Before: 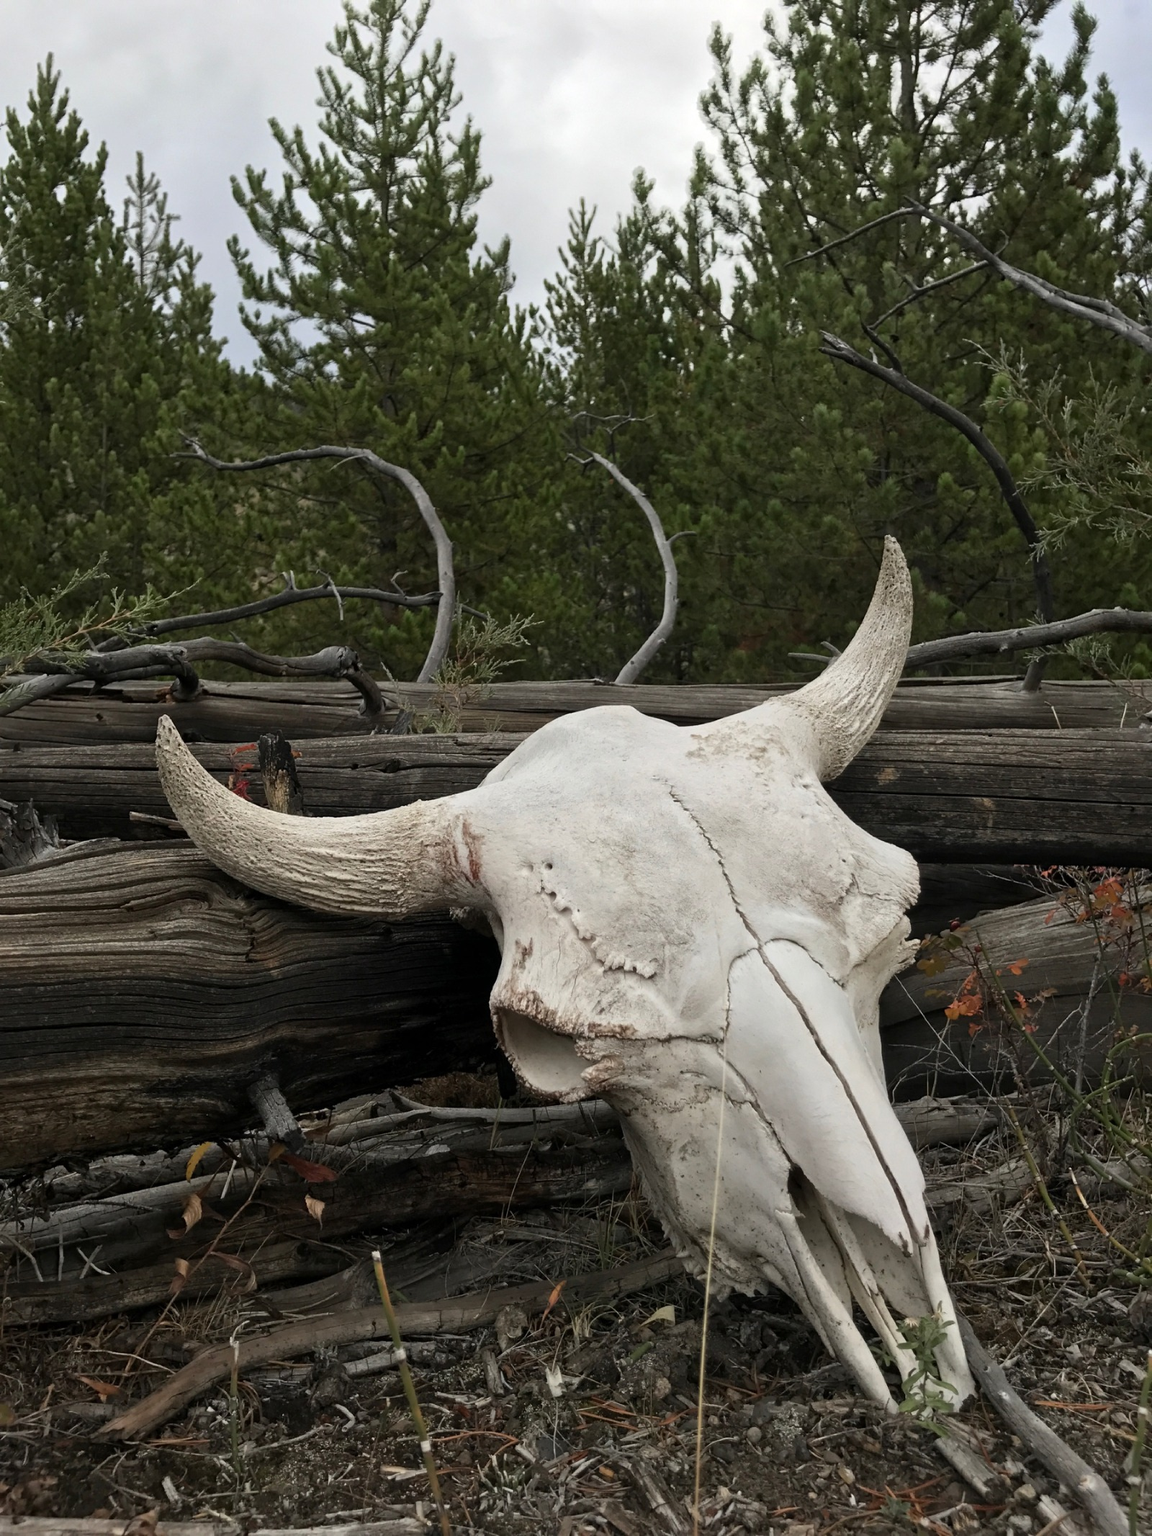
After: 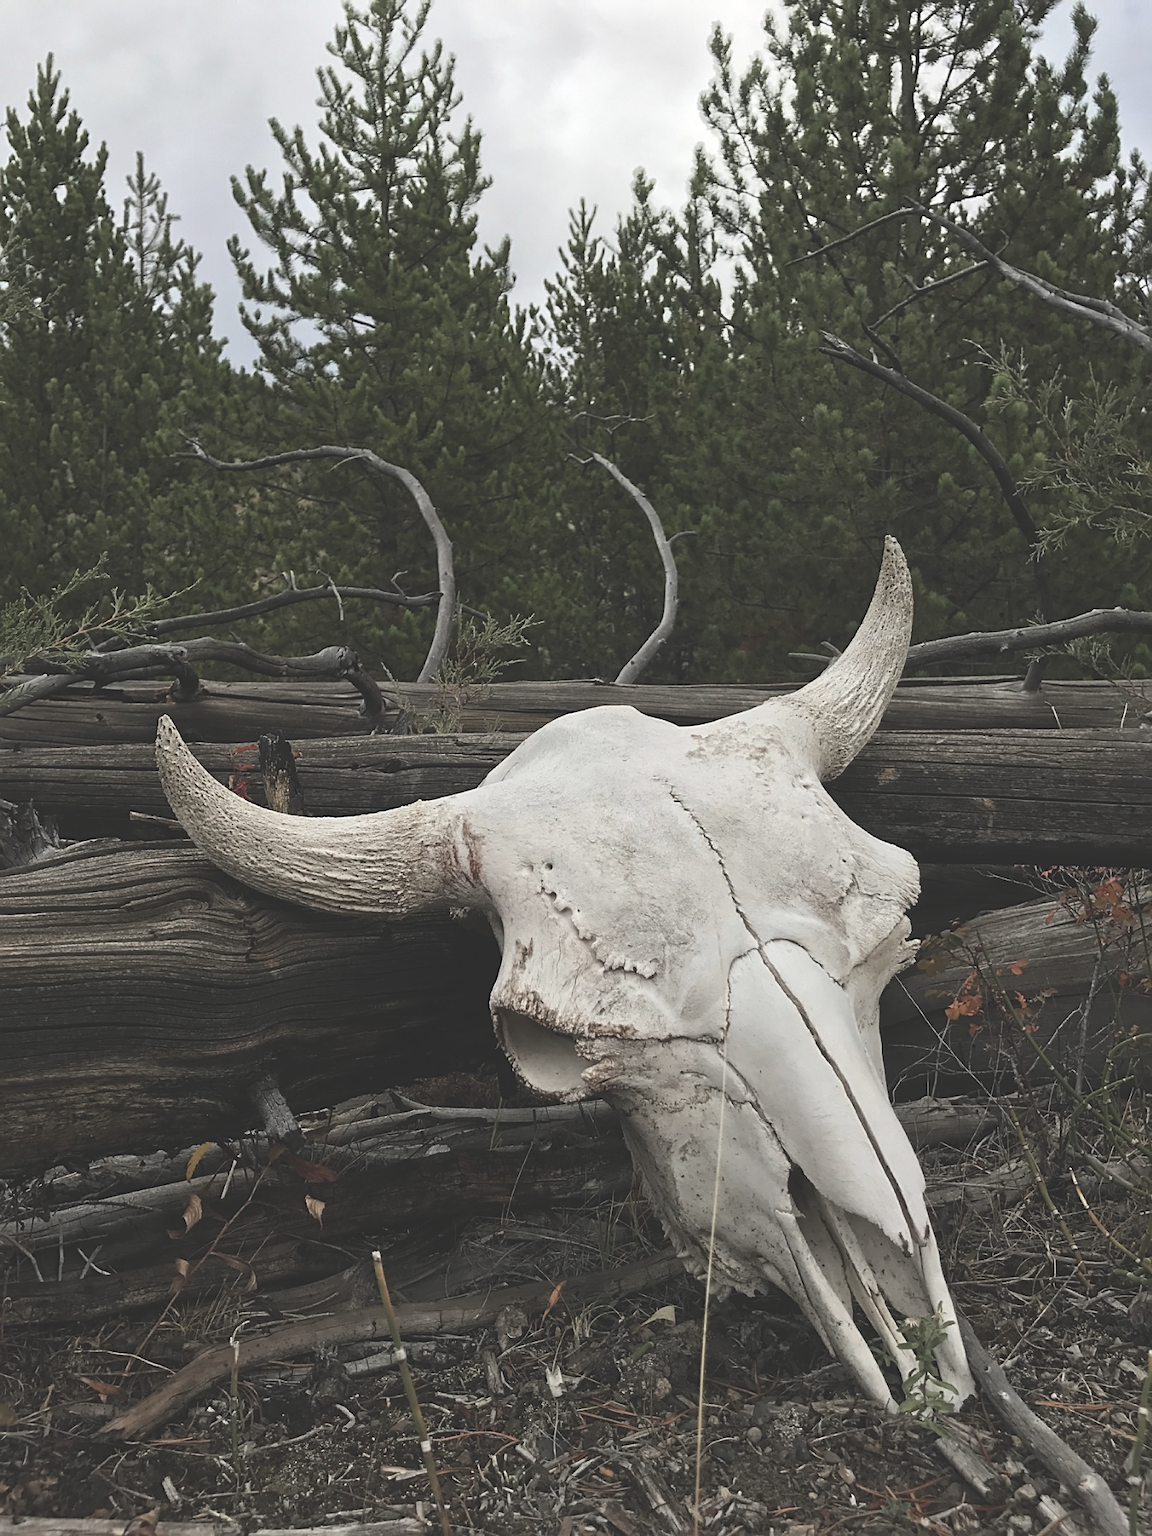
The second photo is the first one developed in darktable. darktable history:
sharpen: on, module defaults
contrast brightness saturation: contrast 0.064, brightness -0.013, saturation -0.233
exposure: black level correction -0.031, compensate highlight preservation false
